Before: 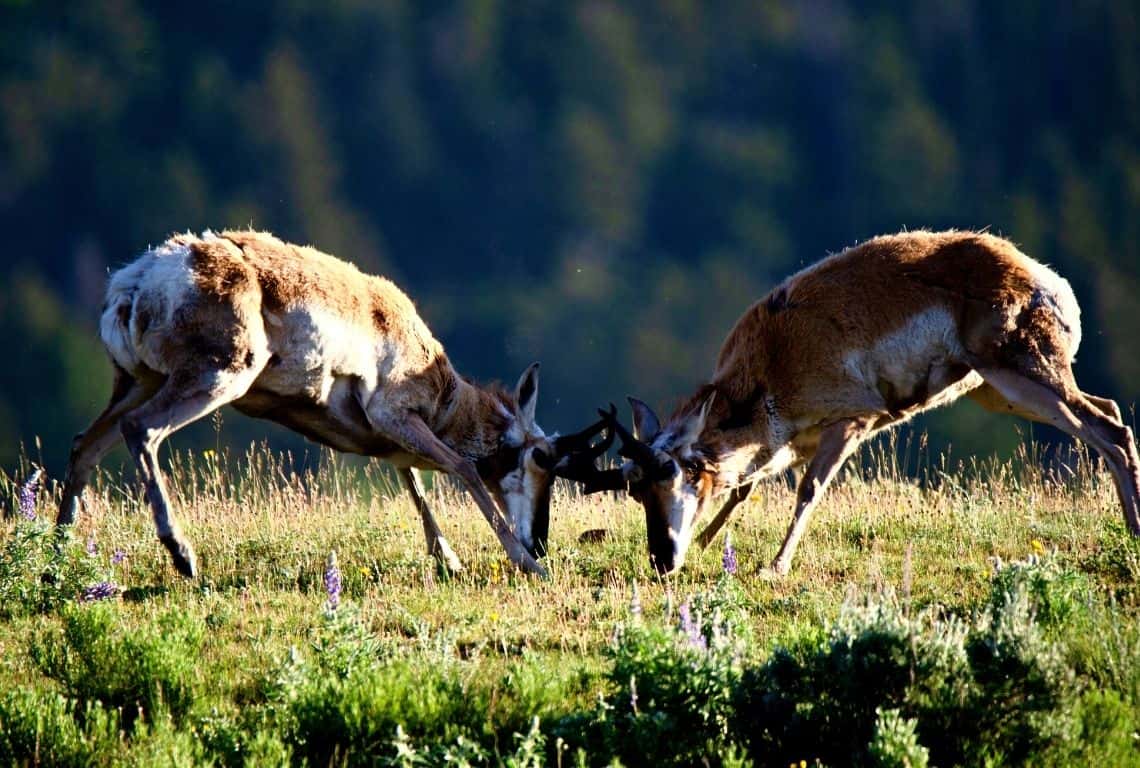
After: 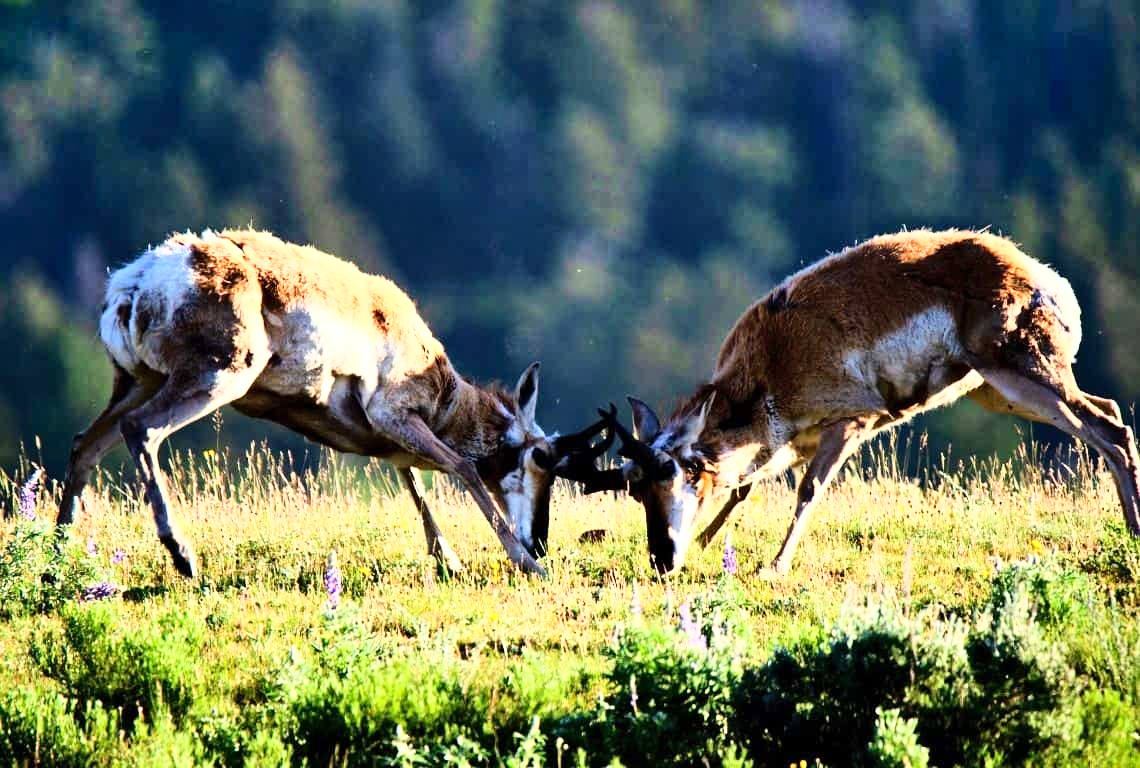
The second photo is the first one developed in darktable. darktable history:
base curve: curves: ch0 [(0, 0) (0.018, 0.026) (0.143, 0.37) (0.33, 0.731) (0.458, 0.853) (0.735, 0.965) (0.905, 0.986) (1, 1)]
white balance: red 1, blue 1
shadows and highlights: shadows 60, soften with gaussian
